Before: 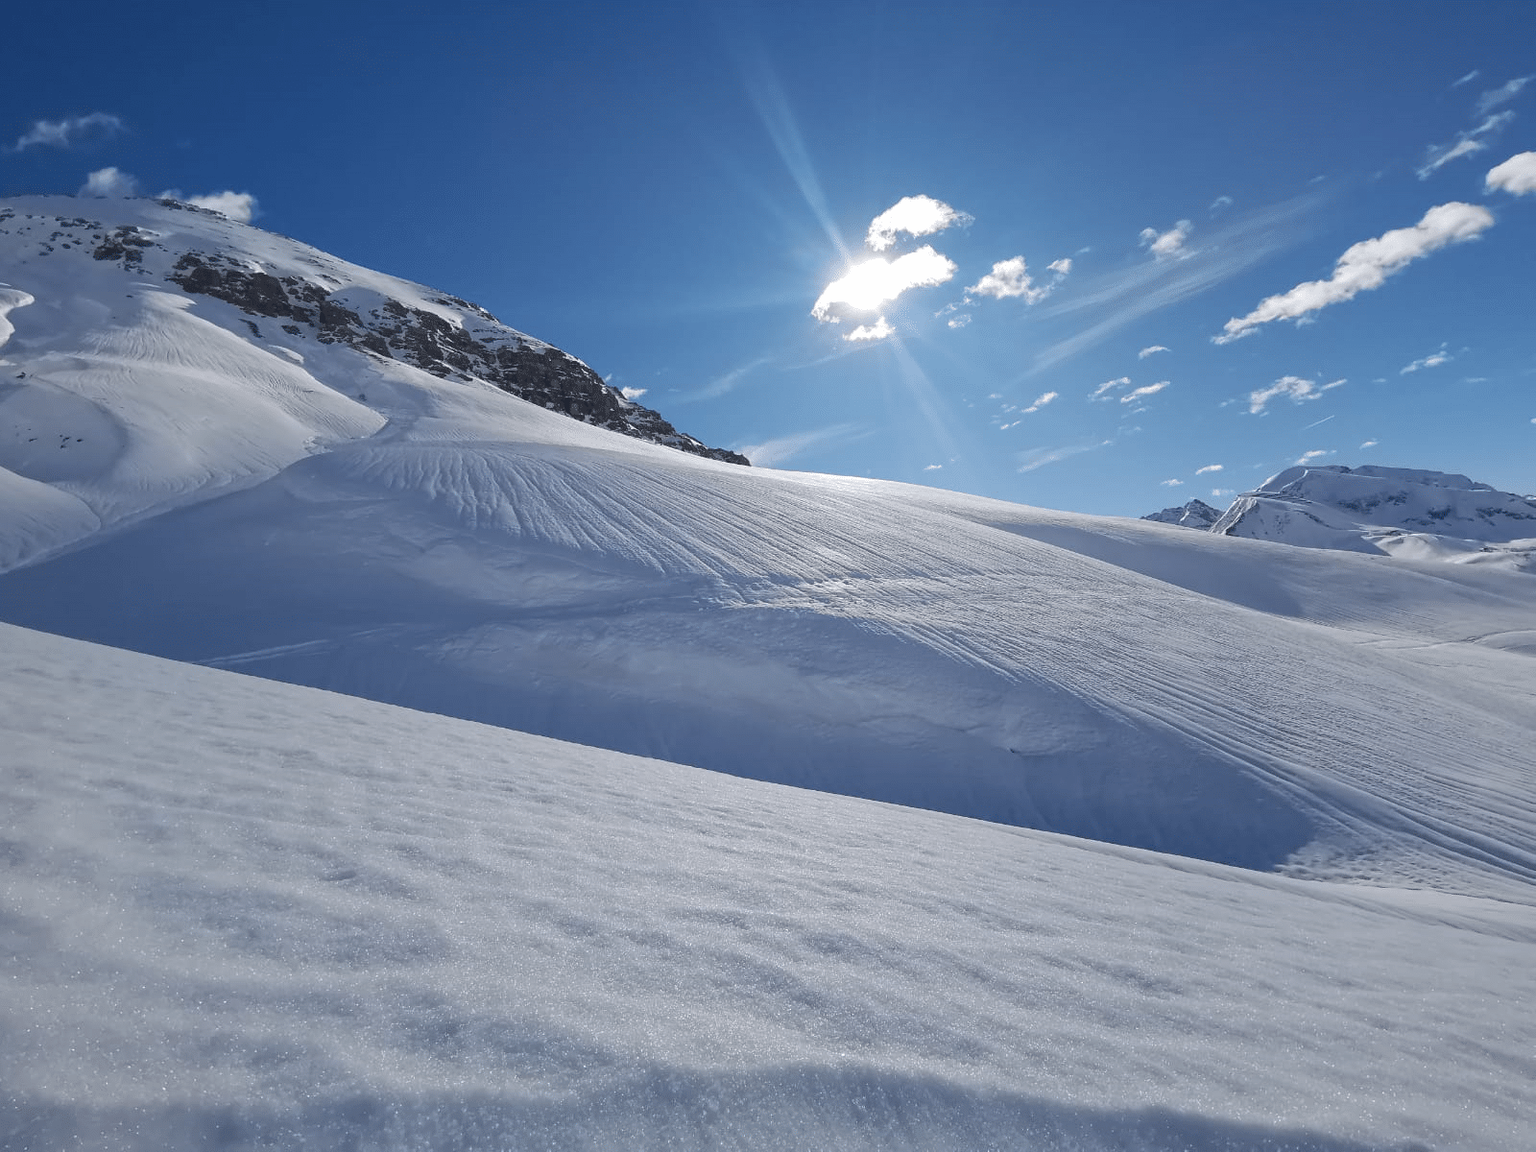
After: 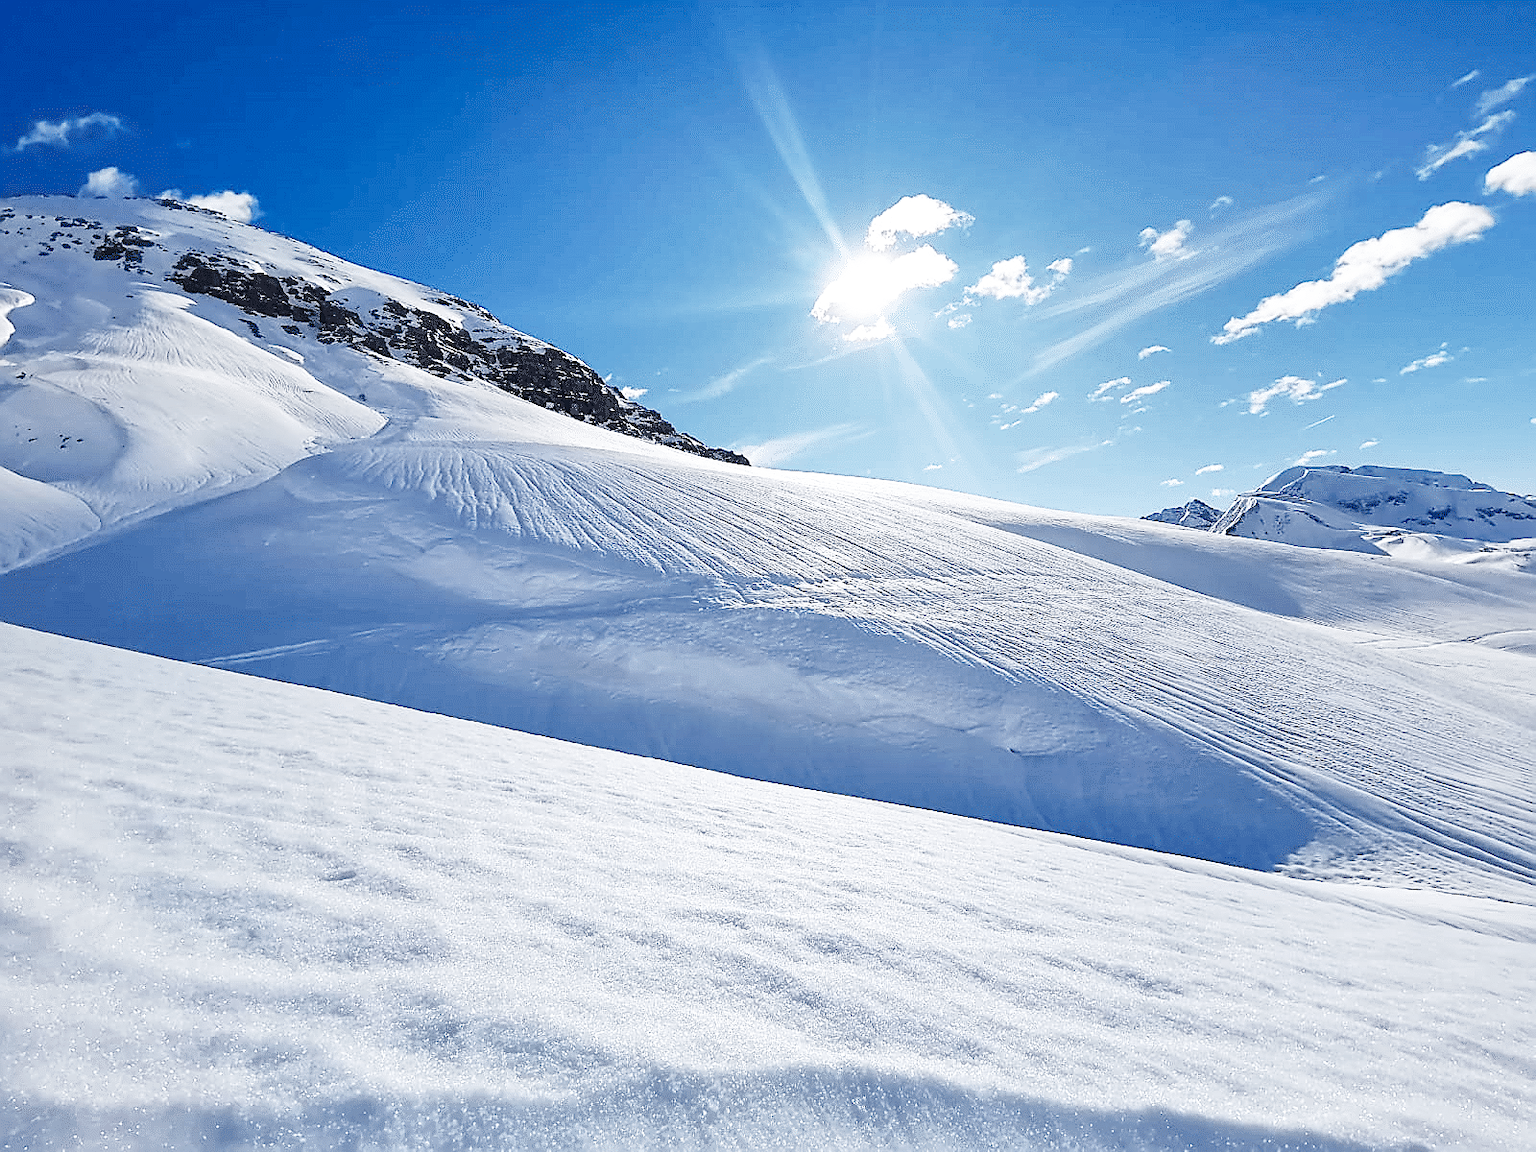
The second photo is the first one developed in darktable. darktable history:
base curve: curves: ch0 [(0, 0.003) (0.001, 0.002) (0.006, 0.004) (0.02, 0.022) (0.048, 0.086) (0.094, 0.234) (0.162, 0.431) (0.258, 0.629) (0.385, 0.8) (0.548, 0.918) (0.751, 0.988) (1, 1)], preserve colors none
graduated density: rotation 5.63°, offset 76.9
tone equalizer: -8 EV -0.75 EV, -7 EV -0.7 EV, -6 EV -0.6 EV, -5 EV -0.4 EV, -3 EV 0.4 EV, -2 EV 0.6 EV, -1 EV 0.7 EV, +0 EV 0.75 EV, edges refinement/feathering 500, mask exposure compensation -1.57 EV, preserve details no
shadows and highlights: on, module defaults
sharpen: radius 1.4, amount 1.25, threshold 0.7
